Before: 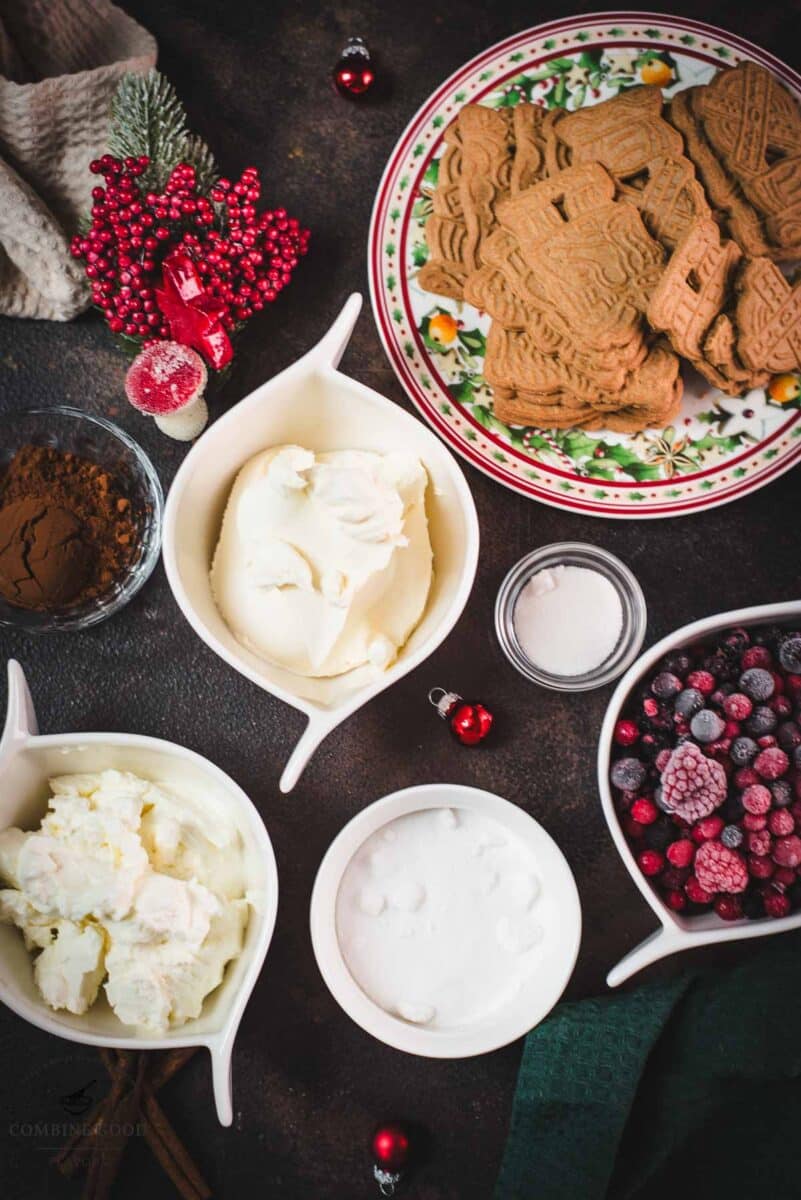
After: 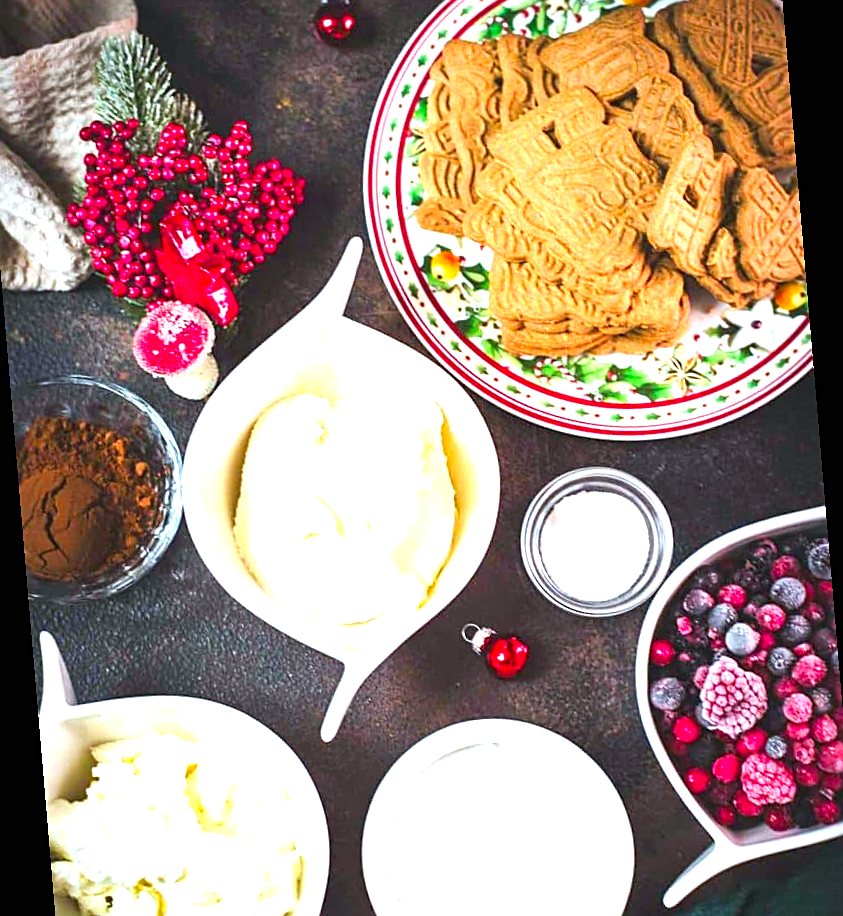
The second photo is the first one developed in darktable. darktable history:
crop: left 2.737%, top 7.287%, right 3.421%, bottom 20.179%
white balance: red 0.925, blue 1.046
exposure: black level correction 0, exposure 1.35 EV, compensate exposure bias true, compensate highlight preservation false
rgb levels: preserve colors max RGB
color correction: saturation 1.34
rotate and perspective: rotation -4.86°, automatic cropping off
sharpen: on, module defaults
